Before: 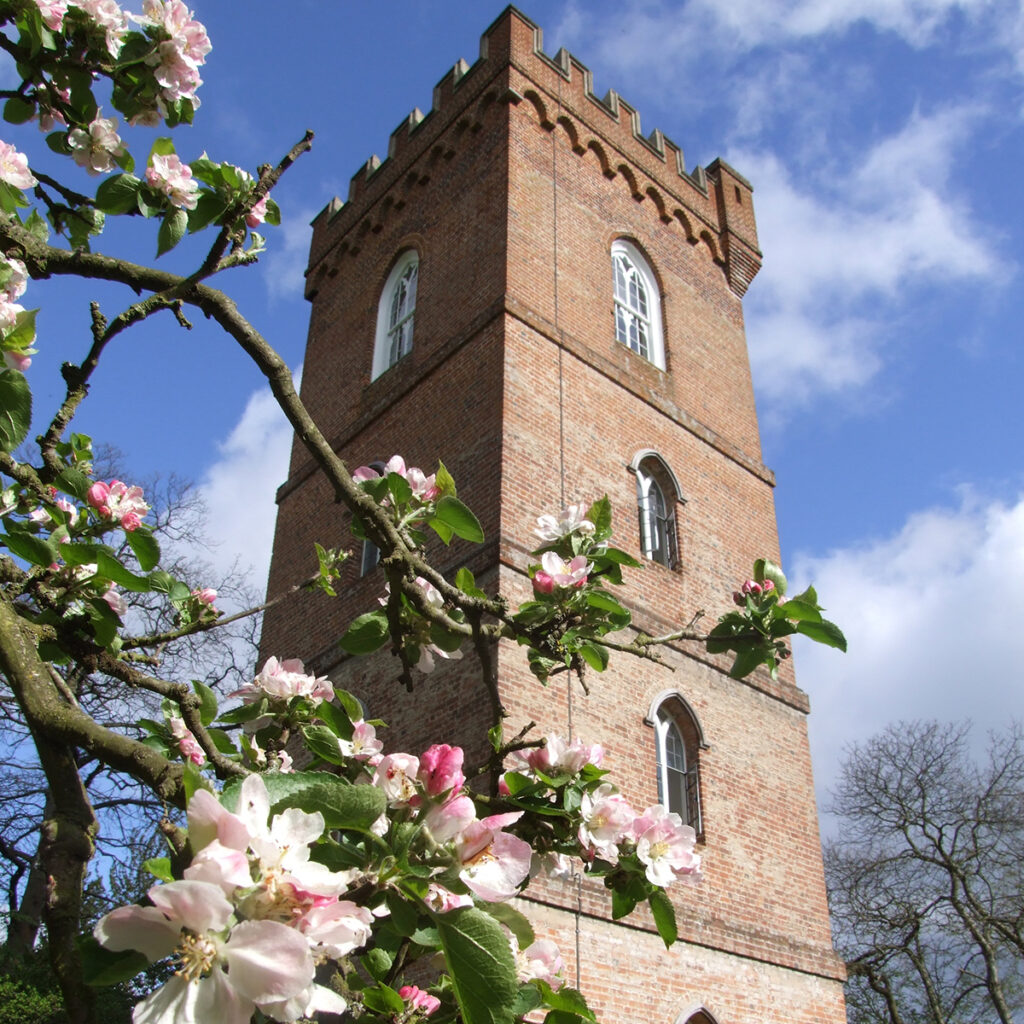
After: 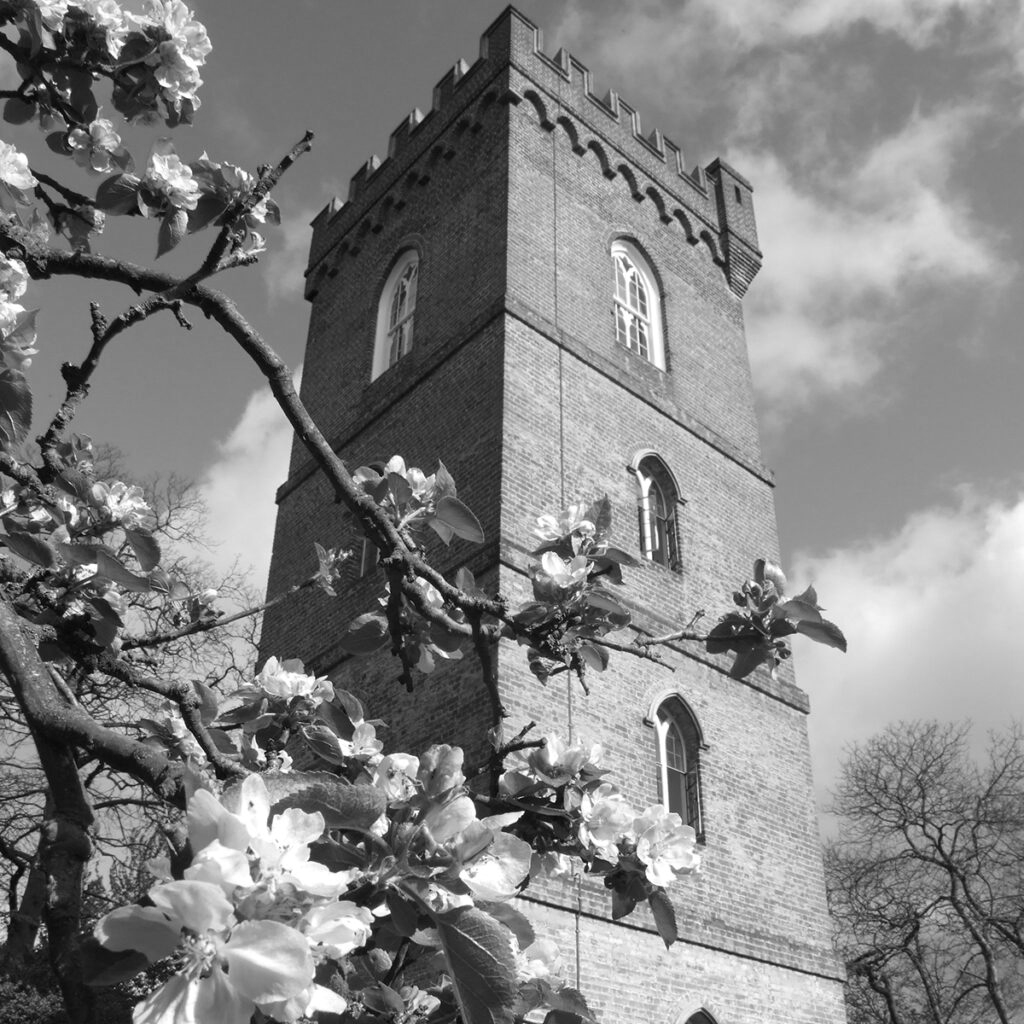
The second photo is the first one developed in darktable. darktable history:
exposure: exposure 0.014 EV, compensate highlight preservation false
monochrome: a 16.01, b -2.65, highlights 0.52
white balance: emerald 1
